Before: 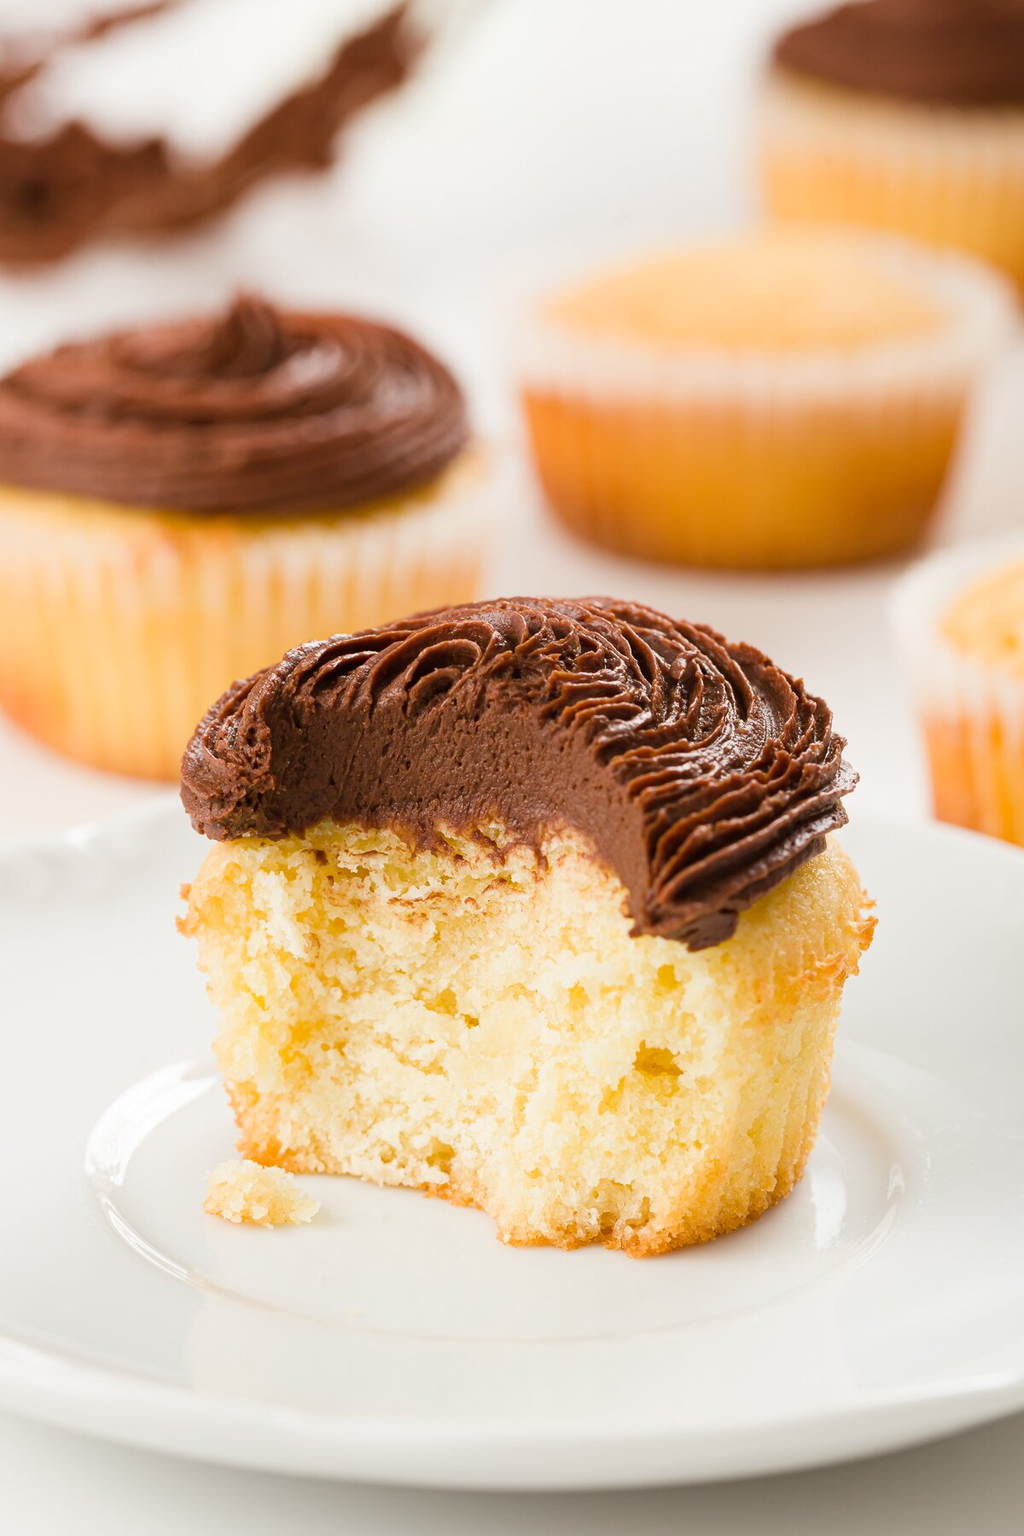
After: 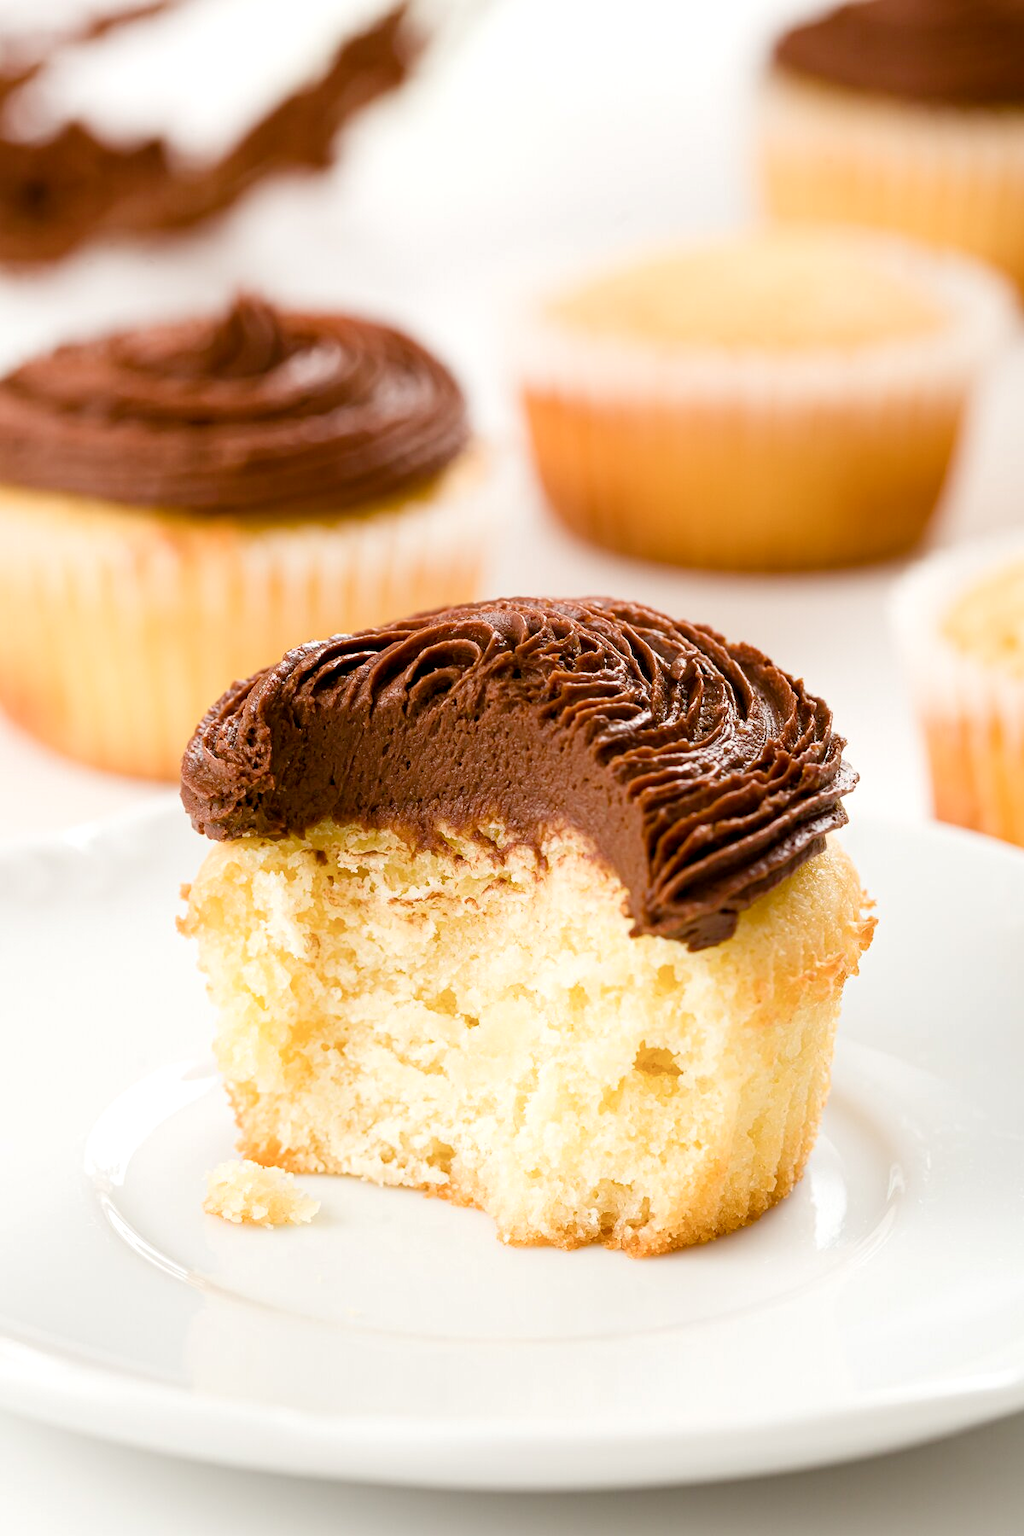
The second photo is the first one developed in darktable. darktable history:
color balance rgb: highlights gain › luminance 14.651%, global offset › luminance -0.503%, perceptual saturation grading › global saturation 0.726%, perceptual saturation grading › highlights -19.694%, perceptual saturation grading › shadows 19.417%, global vibrance 20%
